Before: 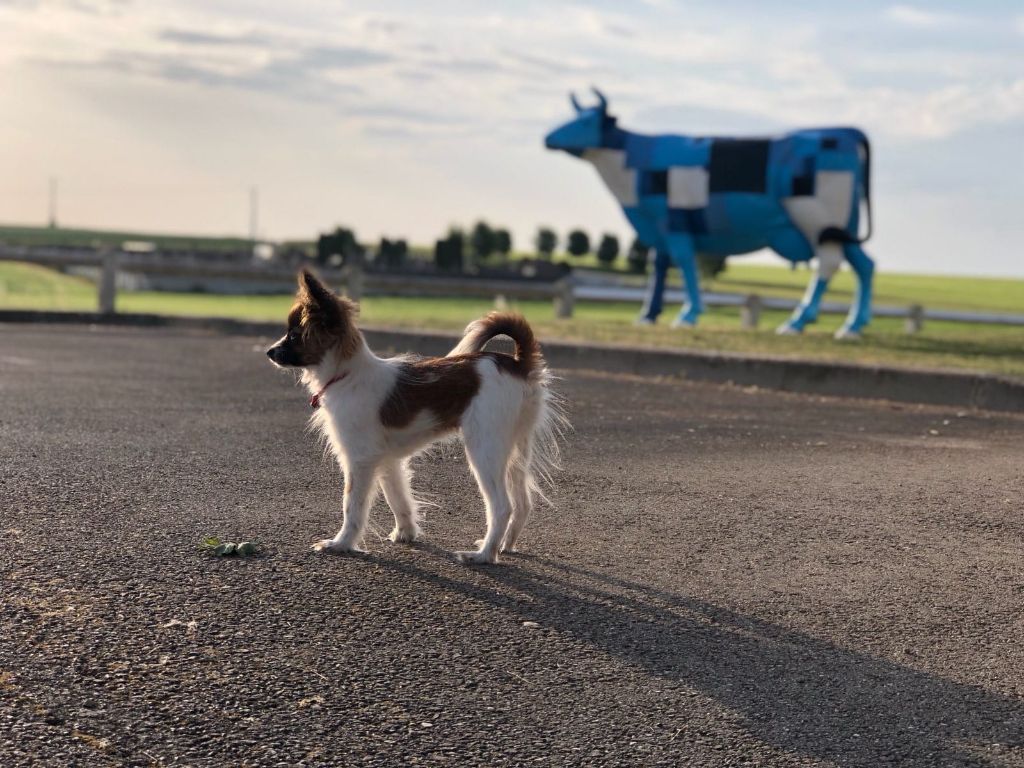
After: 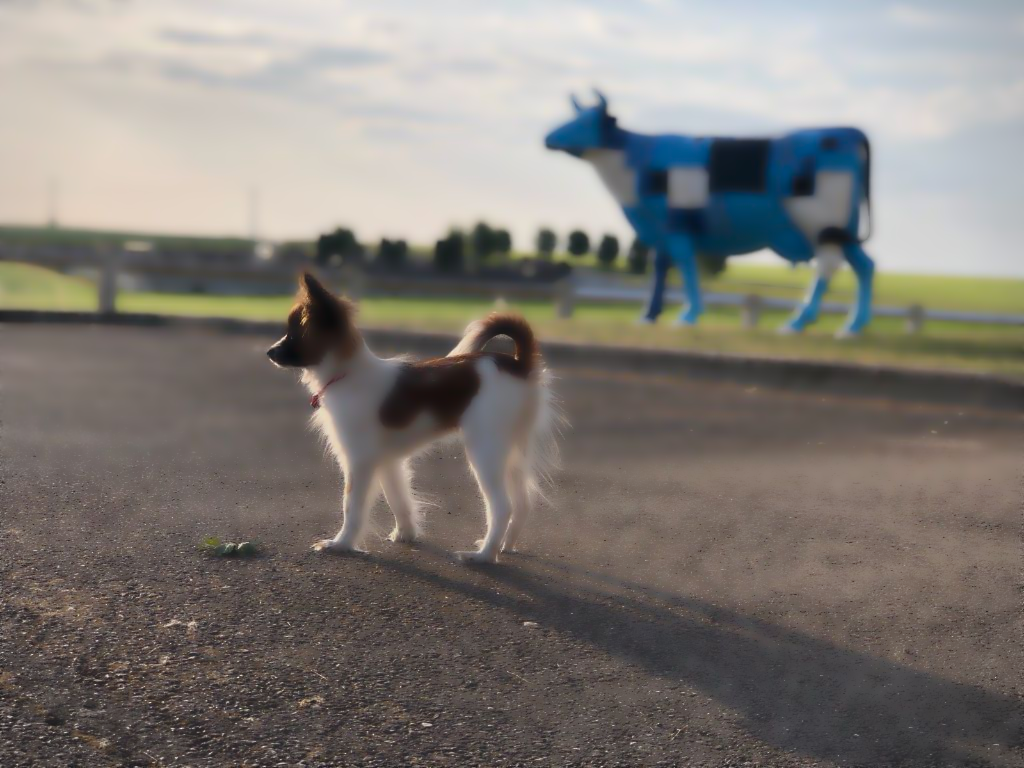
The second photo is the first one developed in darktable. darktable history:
lowpass: radius 4, soften with bilateral filter, unbound 0
vignetting: fall-off start 91.19%
